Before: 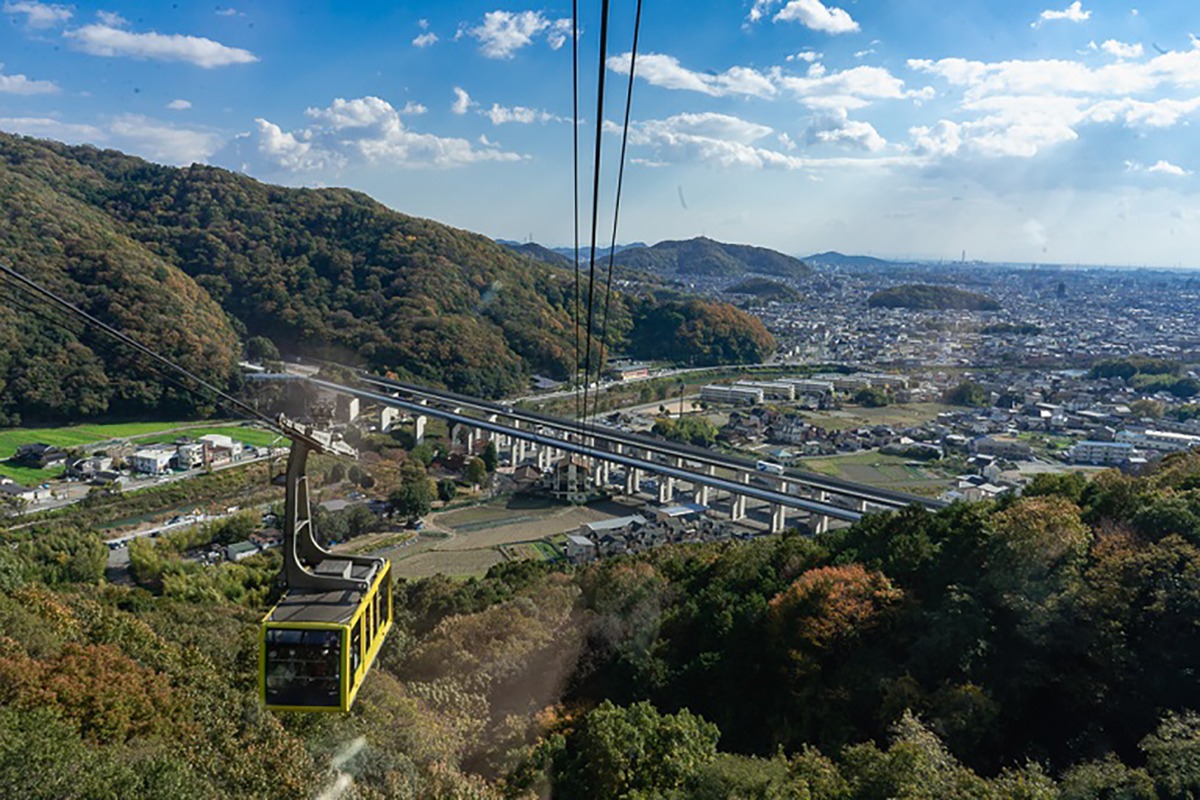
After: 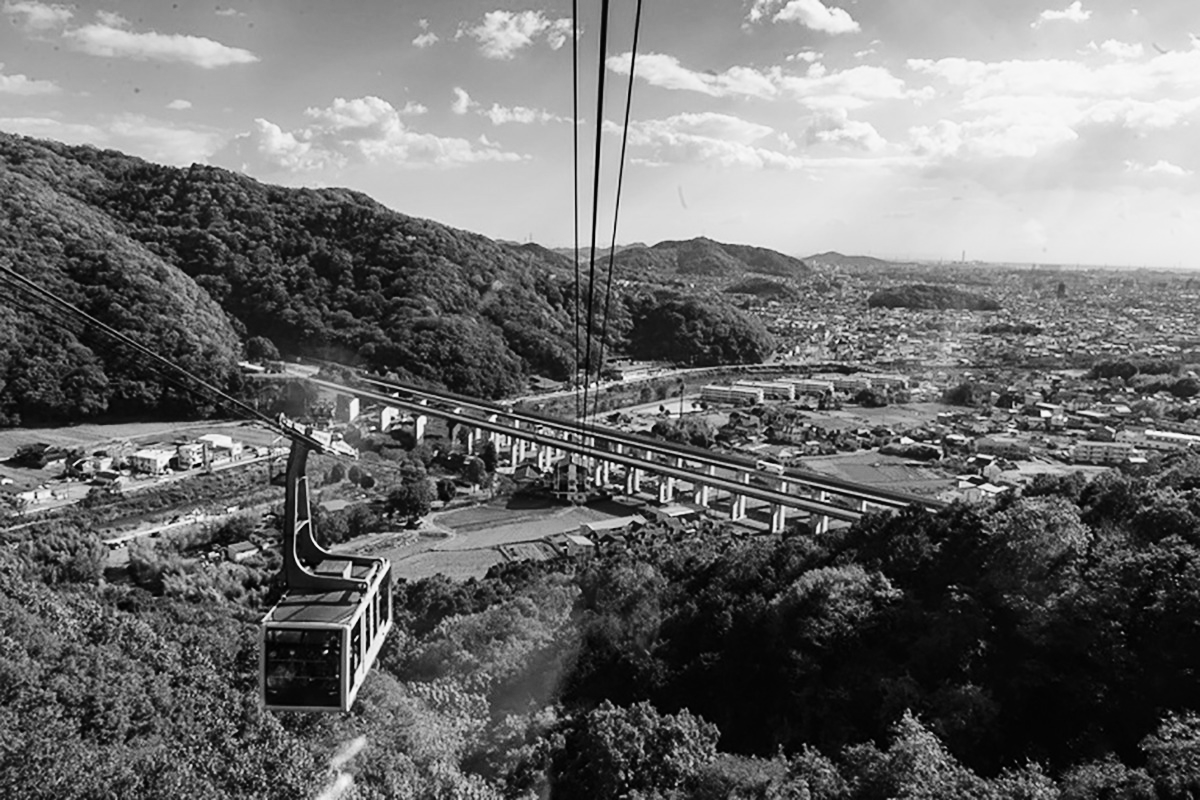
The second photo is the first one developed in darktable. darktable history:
monochrome: a -6.99, b 35.61, size 1.4
base curve: curves: ch0 [(0, 0) (0.036, 0.025) (0.121, 0.166) (0.206, 0.329) (0.605, 0.79) (1, 1)], preserve colors none
